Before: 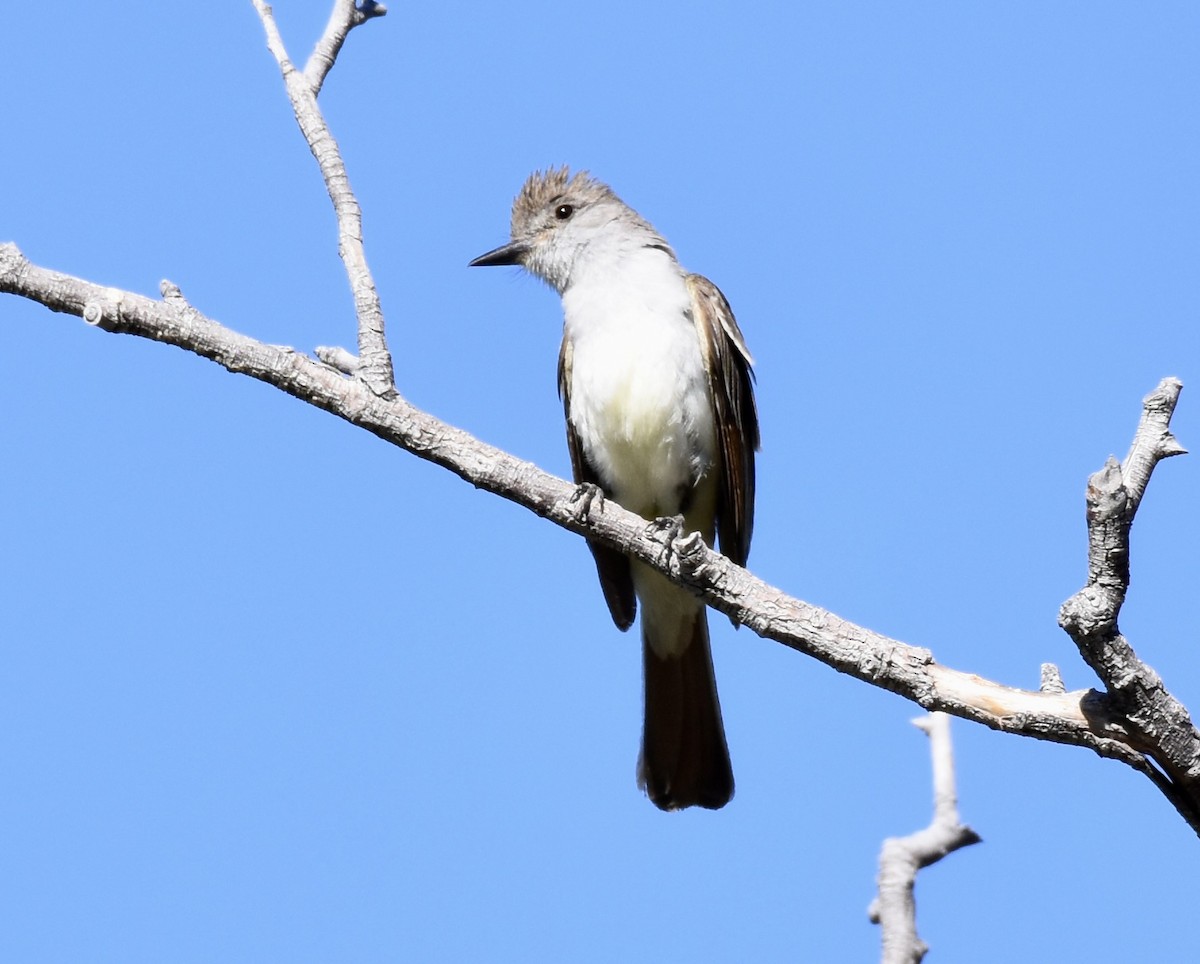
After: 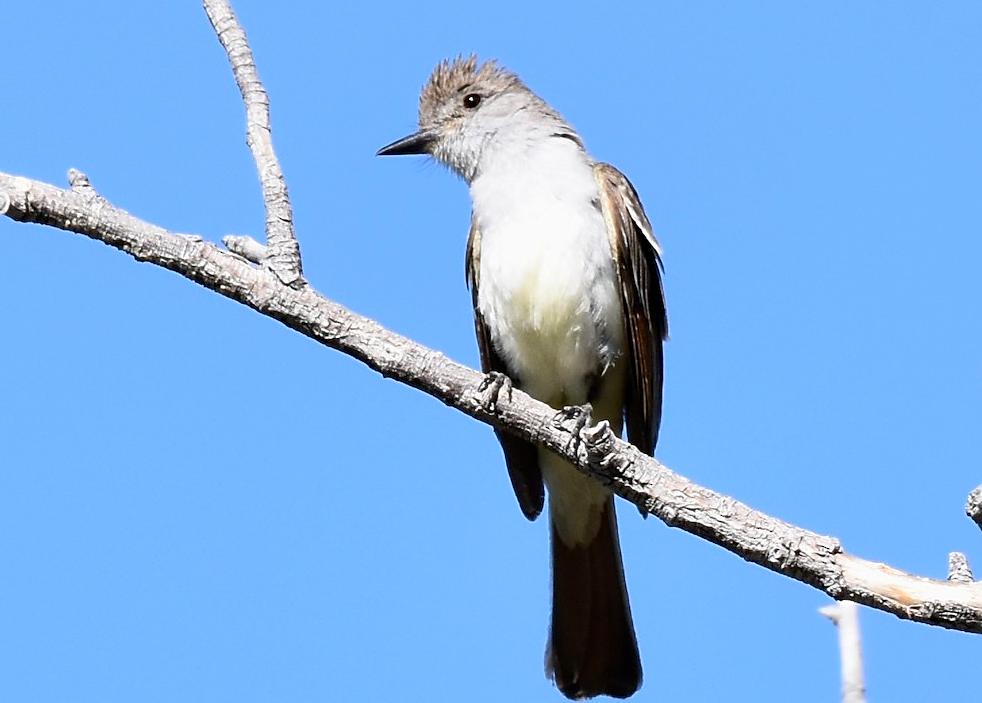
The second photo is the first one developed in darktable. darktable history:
crop: left 7.735%, top 11.542%, right 10.381%, bottom 15.431%
sharpen: on, module defaults
